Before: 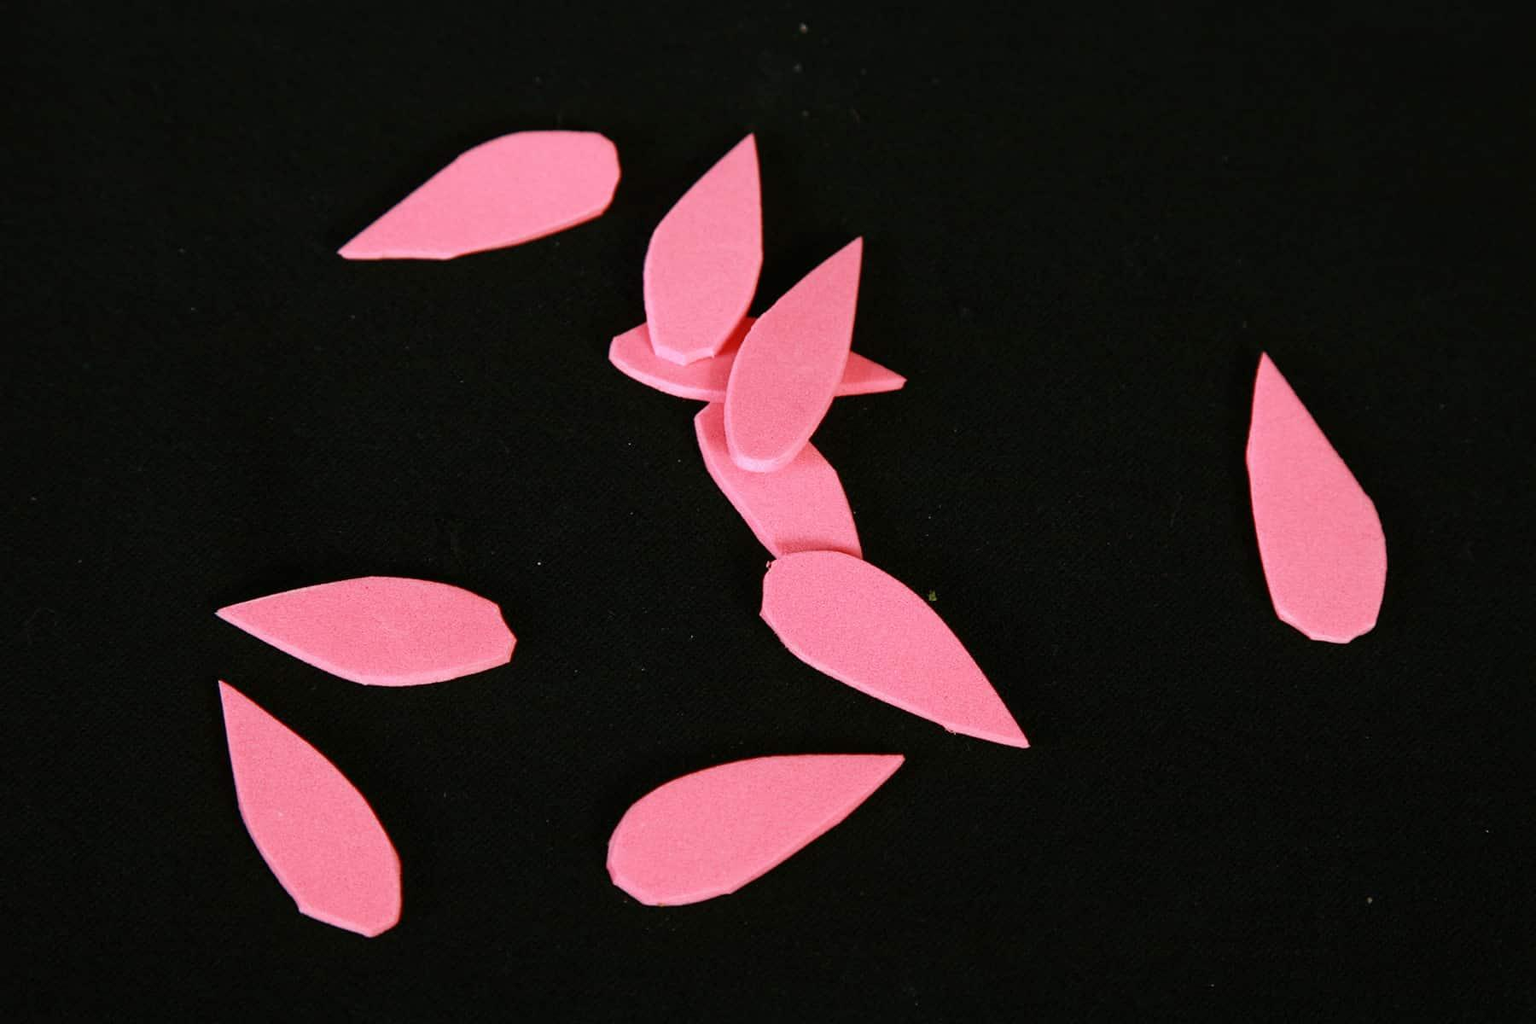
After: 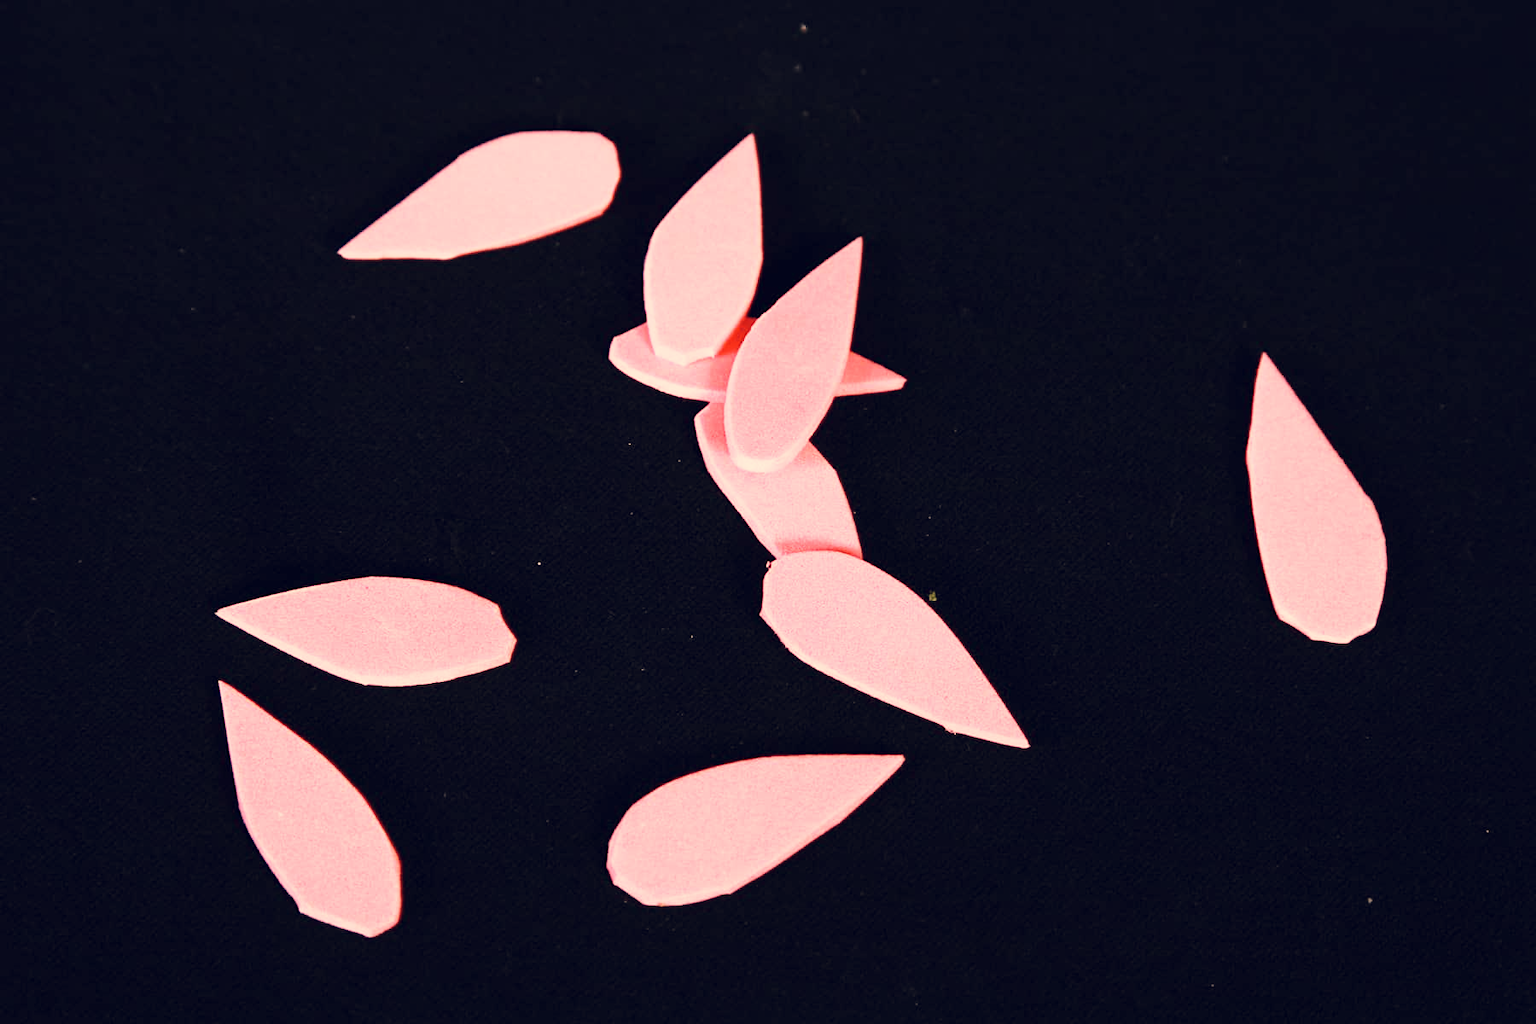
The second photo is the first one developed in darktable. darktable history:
color correction: highlights a* 19.59, highlights b* 27.49, shadows a* 3.46, shadows b* -17.28, saturation 0.73
base curve: curves: ch0 [(0, 0) (0.026, 0.03) (0.109, 0.232) (0.351, 0.748) (0.669, 0.968) (1, 1)], preserve colors none
